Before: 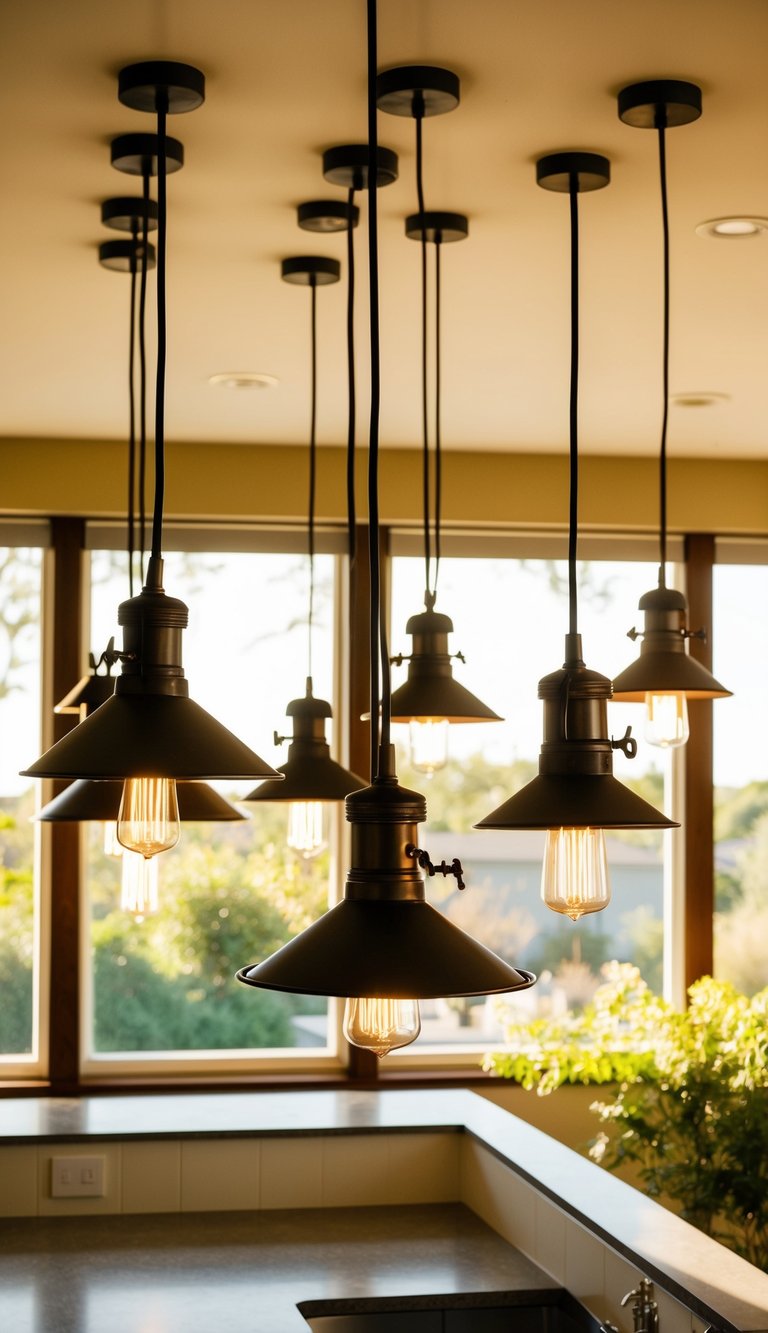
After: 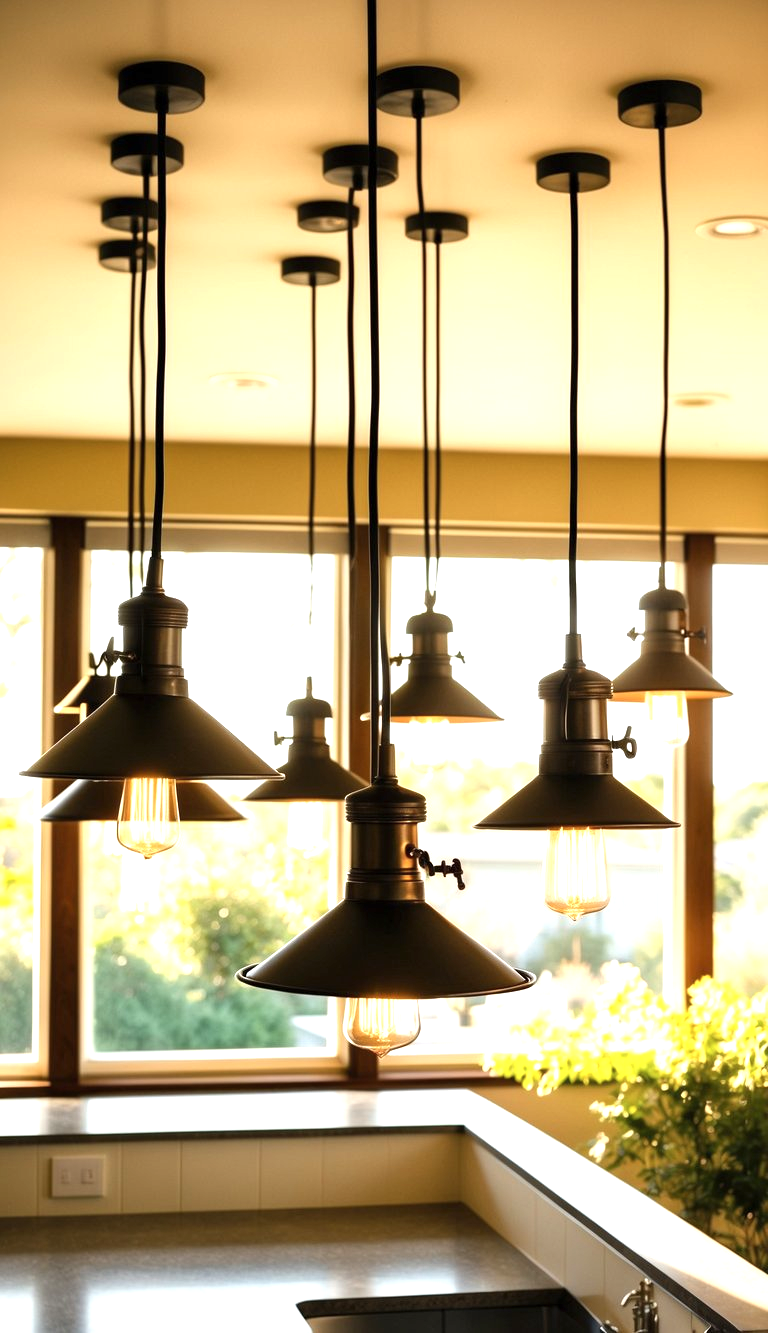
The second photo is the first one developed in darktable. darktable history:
exposure: exposure 0.603 EV, compensate exposure bias true, compensate highlight preservation false
shadows and highlights: radius 112.24, shadows 51.13, white point adjustment 8.98, highlights -6.03, soften with gaussian
